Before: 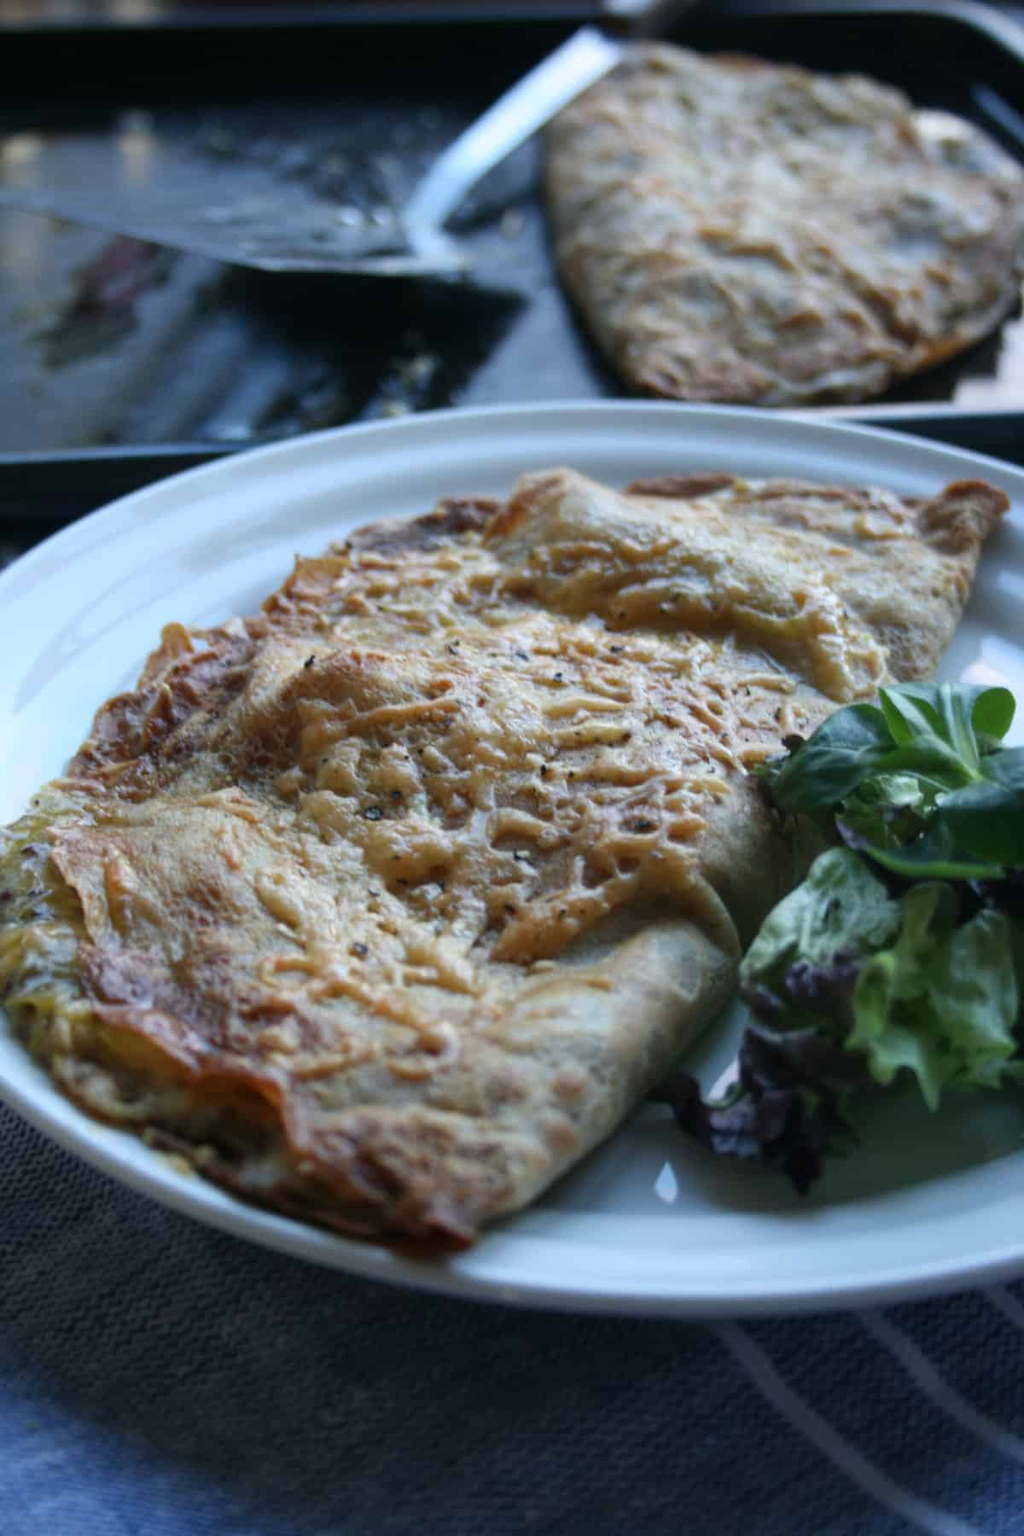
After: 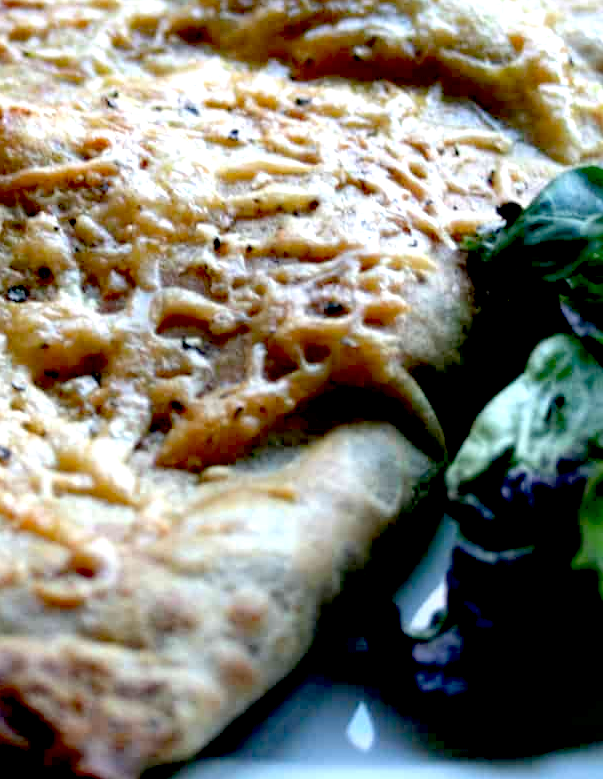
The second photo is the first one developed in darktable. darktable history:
crop: left 35.03%, top 36.625%, right 14.663%, bottom 20.057%
exposure: black level correction 0.035, exposure 0.9 EV, compensate highlight preservation false
white balance: emerald 1
